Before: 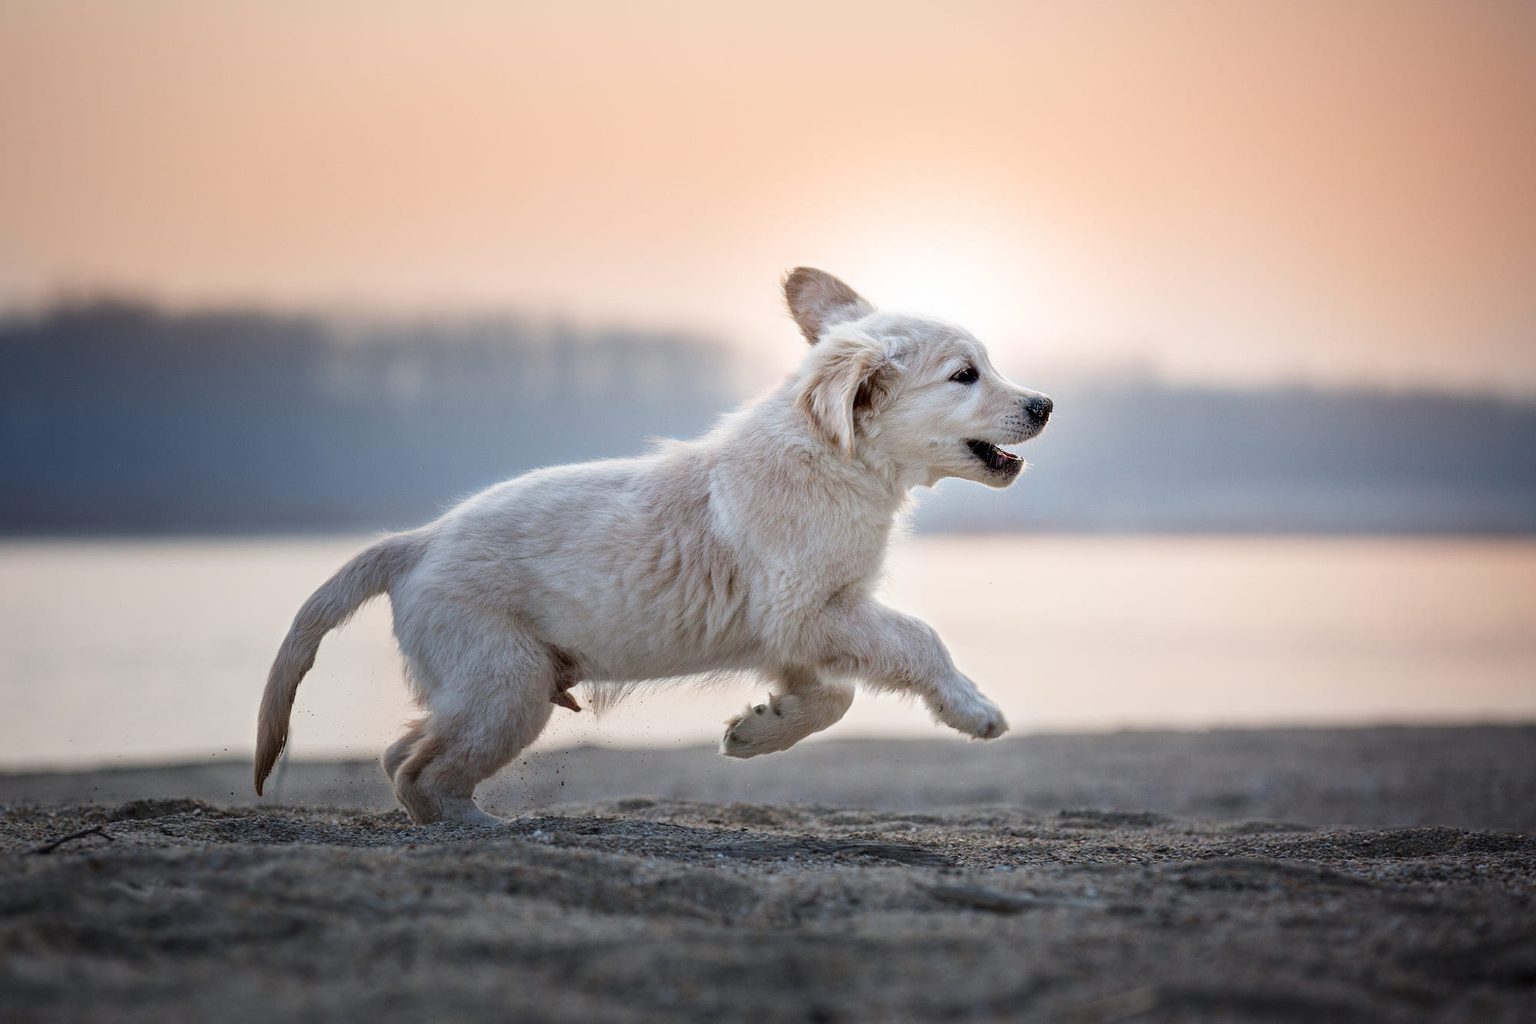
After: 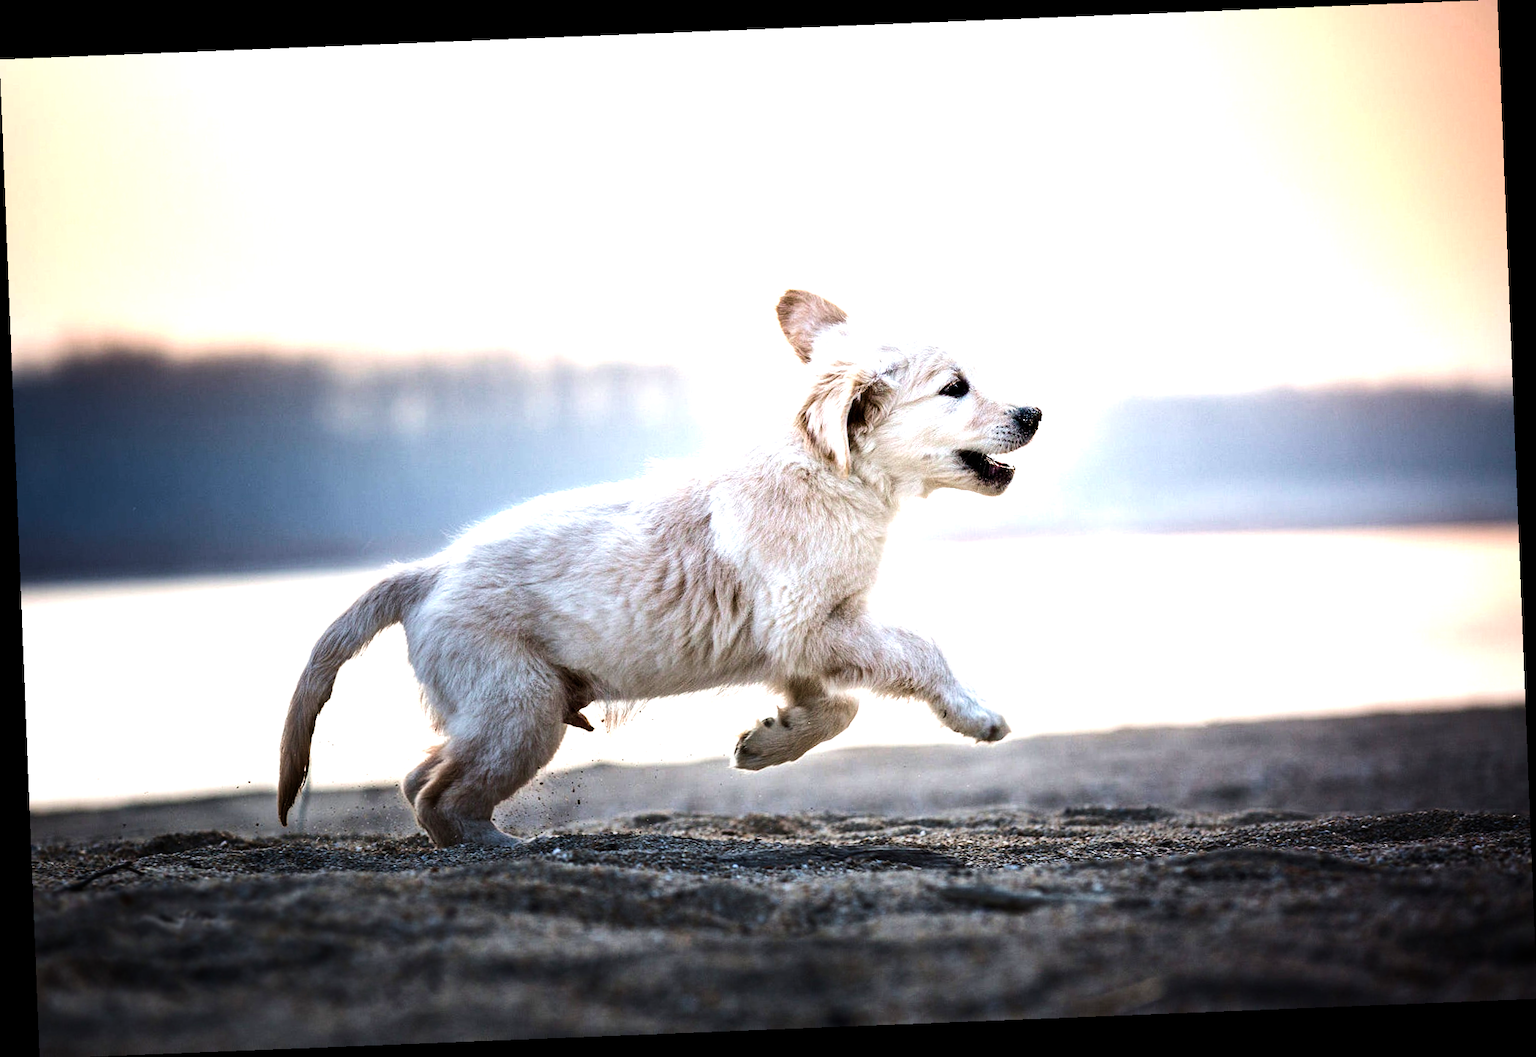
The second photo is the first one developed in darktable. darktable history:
rotate and perspective: rotation -2.29°, automatic cropping off
velvia: strength 21.76%
color balance rgb: shadows lift › luminance -20%, power › hue 72.24°, highlights gain › luminance 15%, global offset › hue 171.6°, perceptual saturation grading › global saturation 14.09%, perceptual saturation grading › highlights -25%, perceptual saturation grading › shadows 25%, global vibrance 25%, contrast 10%
tone equalizer: -8 EV -1.08 EV, -7 EV -1.01 EV, -6 EV -0.867 EV, -5 EV -0.578 EV, -3 EV 0.578 EV, -2 EV 0.867 EV, -1 EV 1.01 EV, +0 EV 1.08 EV, edges refinement/feathering 500, mask exposure compensation -1.57 EV, preserve details no
